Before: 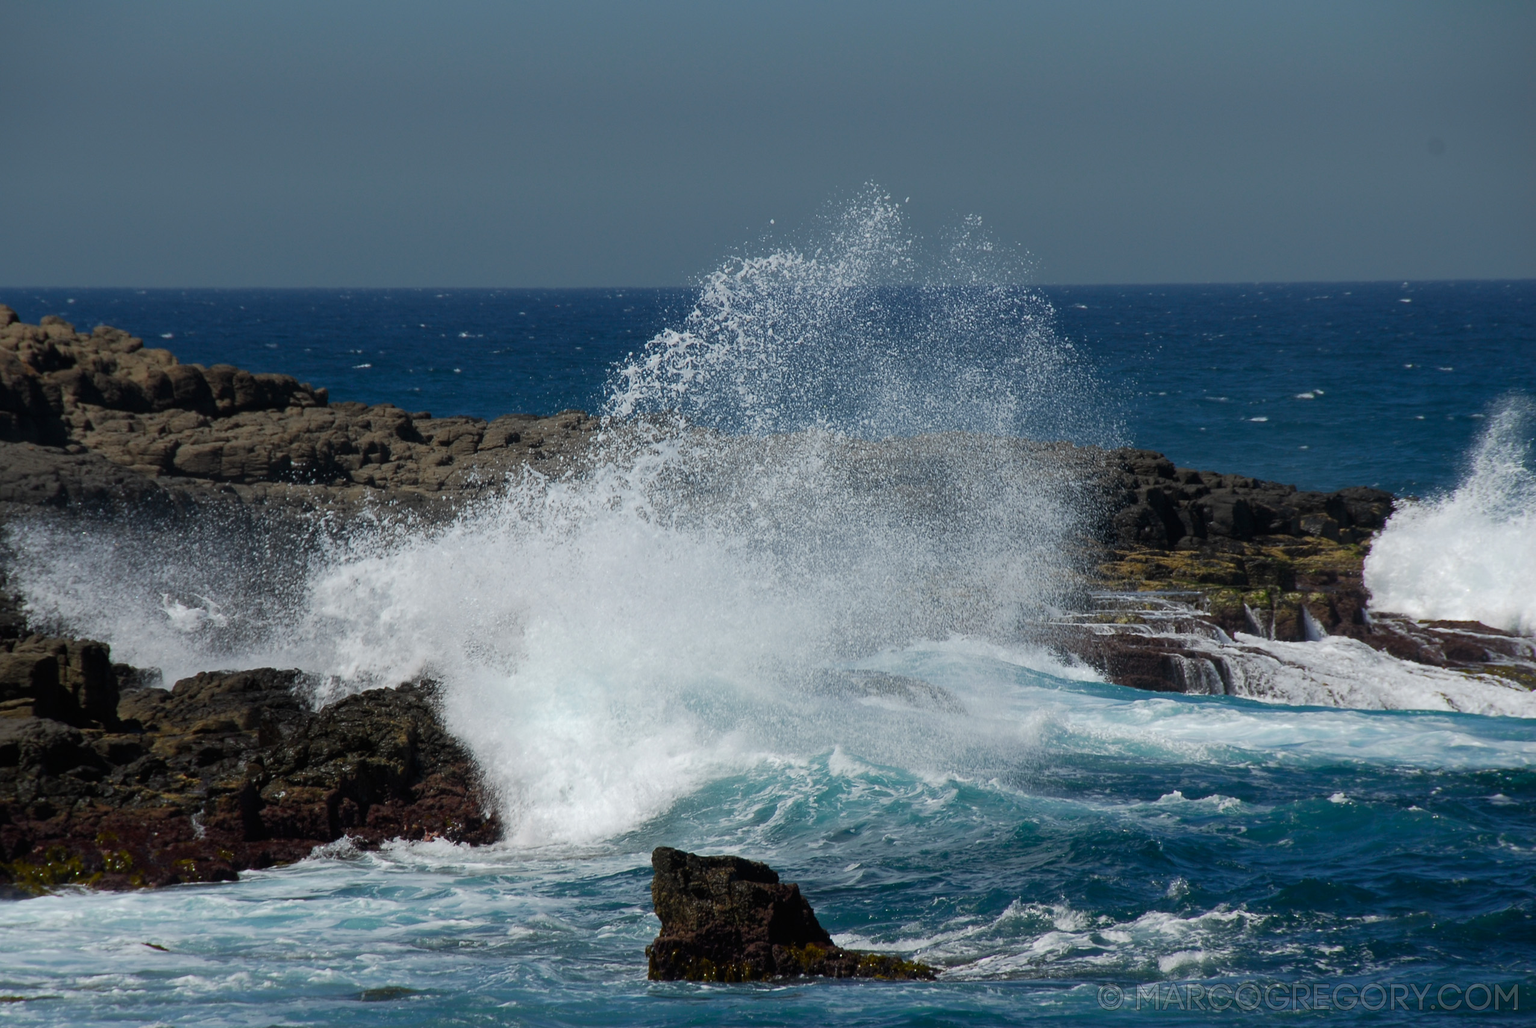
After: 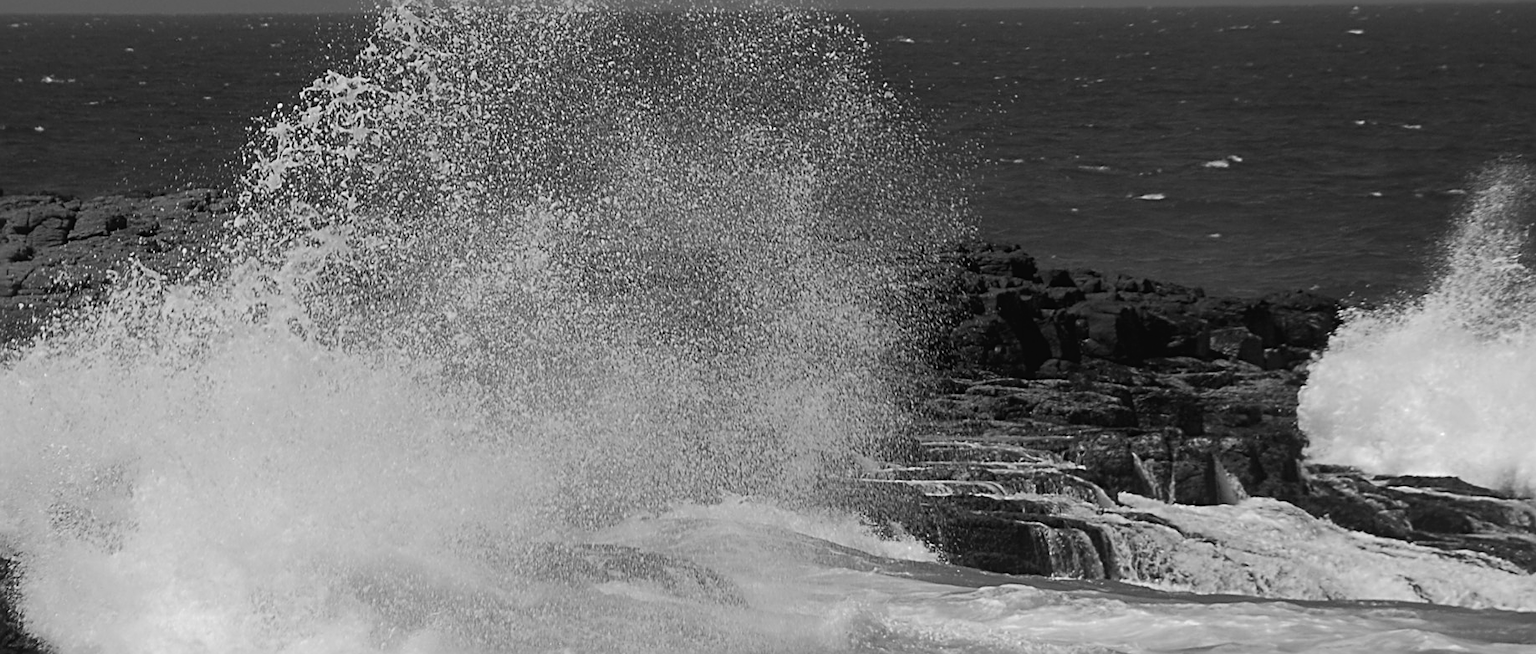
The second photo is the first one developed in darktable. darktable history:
shadows and highlights: shadows 62.66, white point adjustment 0.37, highlights -34.44, compress 83.82%
sharpen: radius 2.676, amount 0.669
color balance: lift [1, 1.015, 1.004, 0.985], gamma [1, 0.958, 0.971, 1.042], gain [1, 0.956, 0.977, 1.044]
crop and rotate: left 27.938%, top 27.046%, bottom 27.046%
monochrome: on, module defaults
exposure: exposure -0.151 EV, compensate highlight preservation false
